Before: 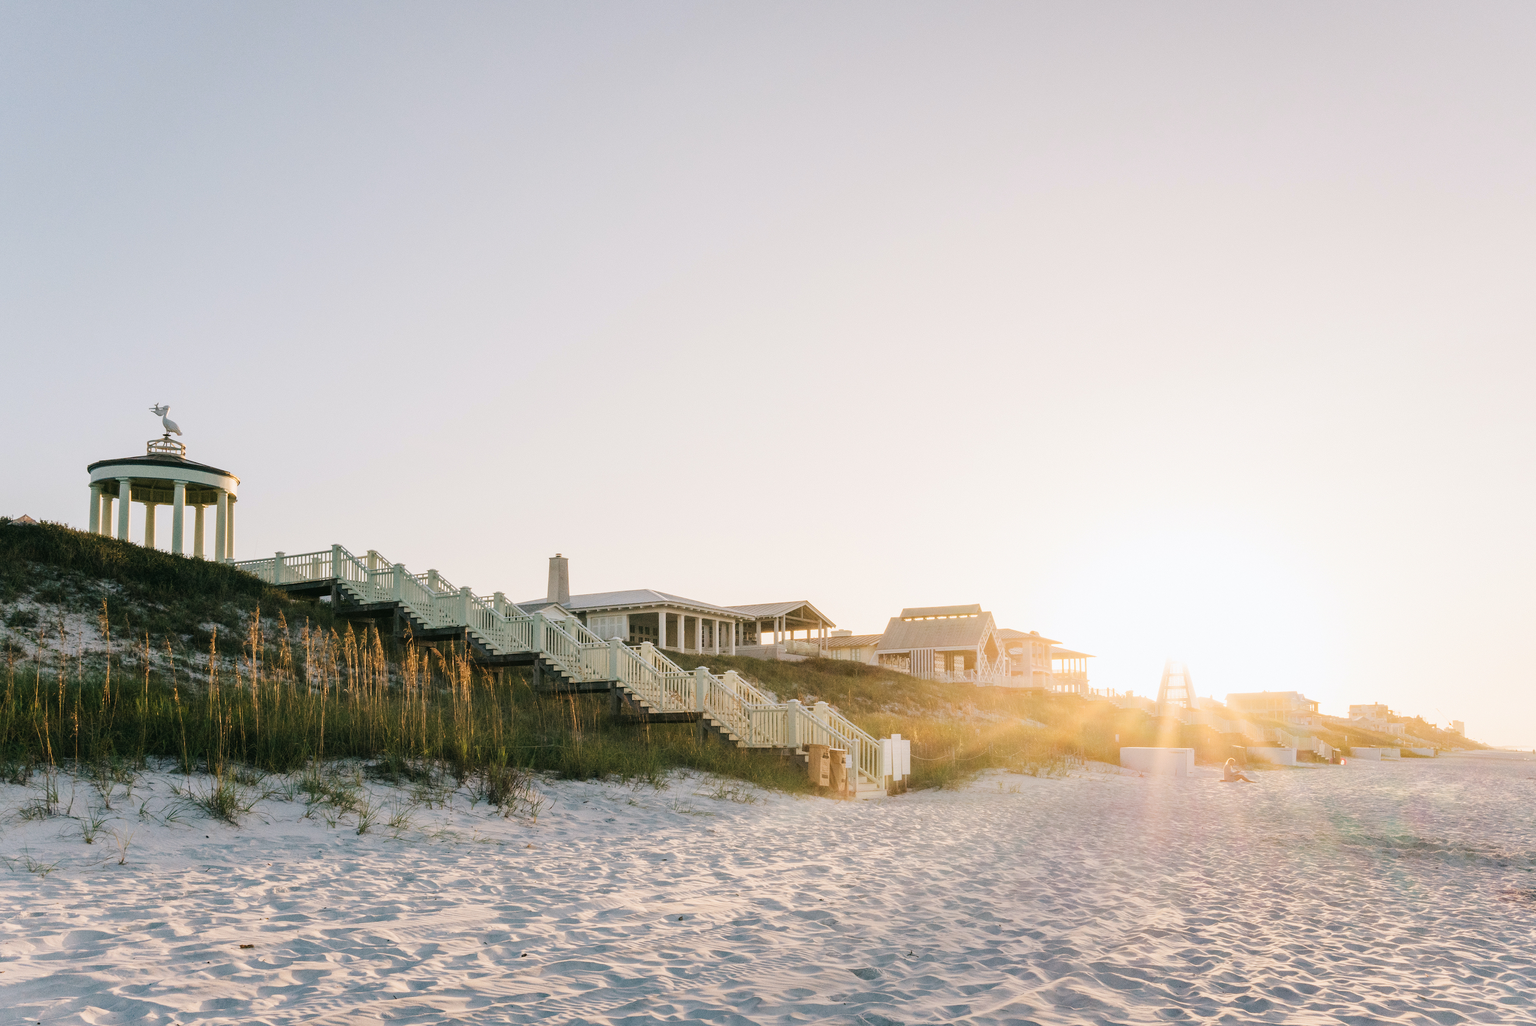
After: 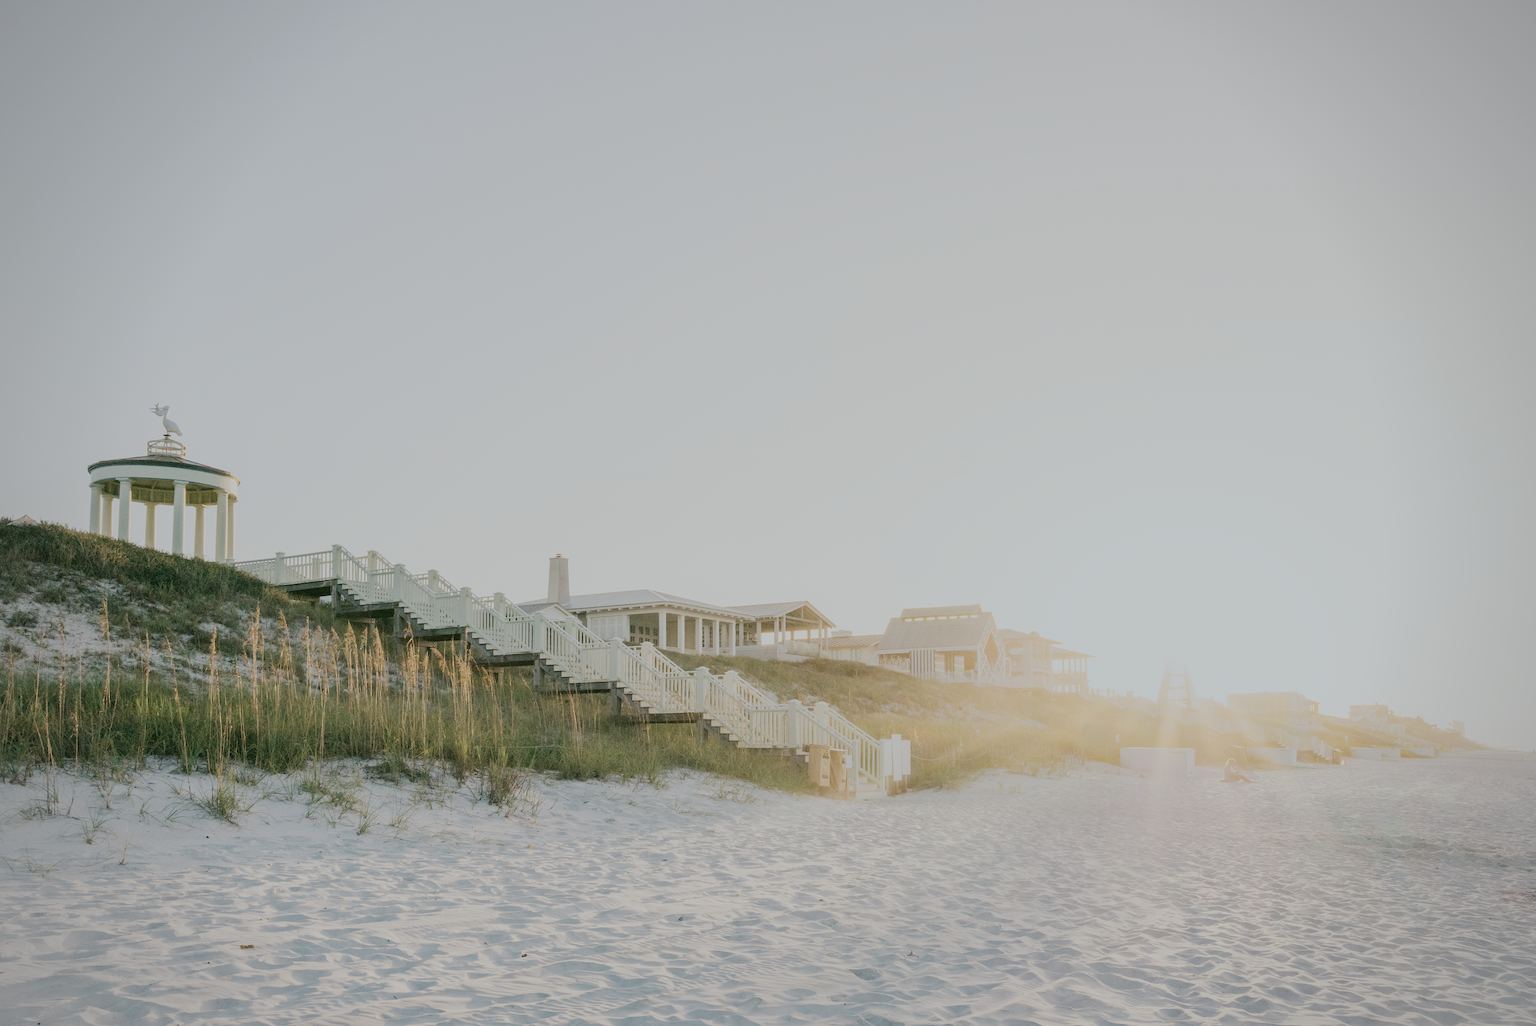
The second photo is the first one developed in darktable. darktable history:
filmic rgb: white relative exposure 8 EV, threshold 3 EV, structure ↔ texture 100%, target black luminance 0%, hardness 2.44, latitude 76.53%, contrast 0.562, shadows ↔ highlights balance 0%, preserve chrominance no, color science v4 (2020), iterations of high-quality reconstruction 10, type of noise poissonian, enable highlight reconstruction true
exposure: black level correction 0, exposure 1.2 EV, compensate exposure bias true, compensate highlight preservation false
color correction: highlights a* -2.73, highlights b* -2.09, shadows a* 2.41, shadows b* 2.73
vignetting: fall-off radius 63.6%
